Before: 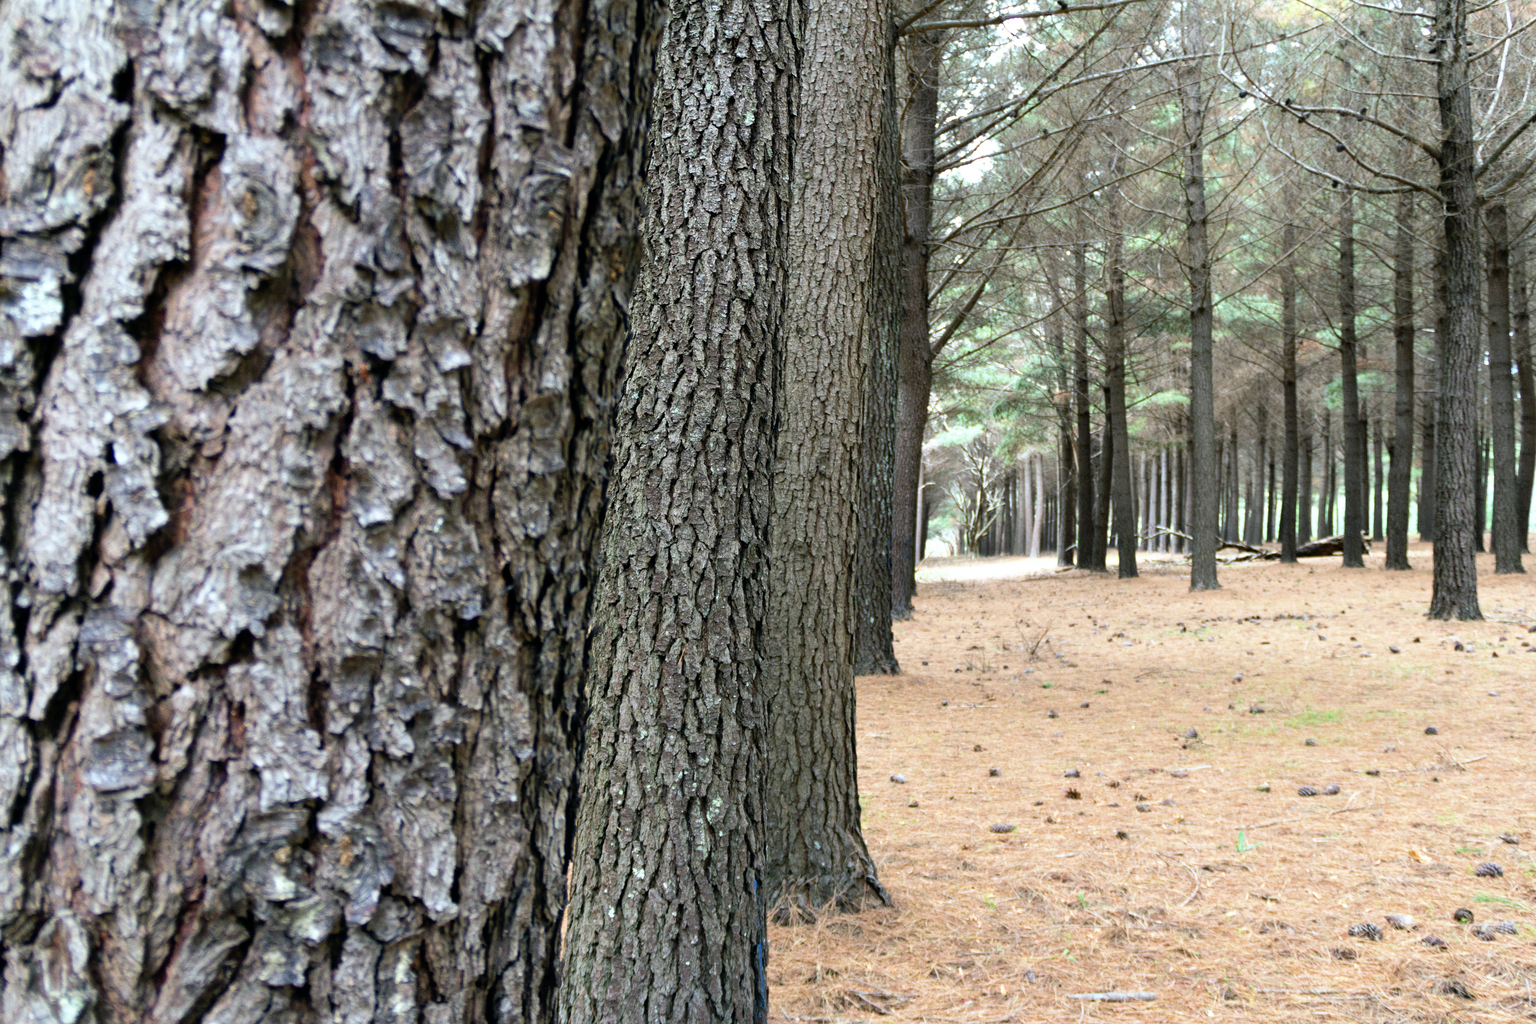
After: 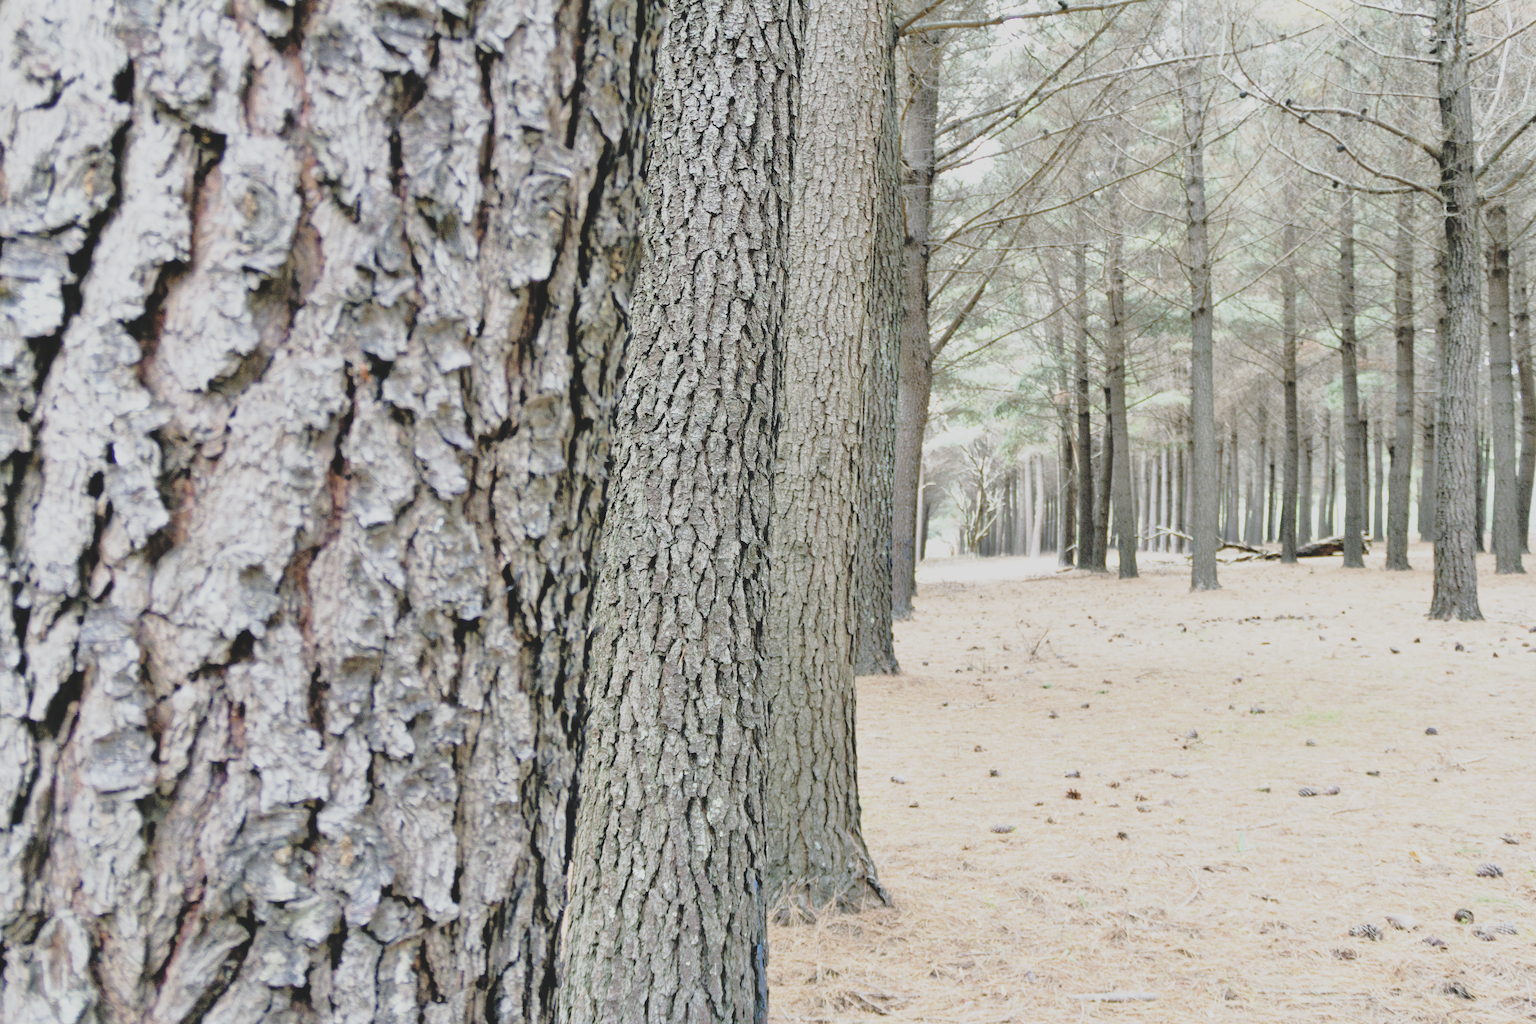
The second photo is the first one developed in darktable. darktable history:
tone equalizer: -7 EV 0.152 EV, -6 EV 0.58 EV, -5 EV 1.15 EV, -4 EV 1.33 EV, -3 EV 1.14 EV, -2 EV 0.6 EV, -1 EV 0.159 EV
base curve: curves: ch0 [(0, 0) (0.028, 0.03) (0.121, 0.232) (0.46, 0.748) (0.859, 0.968) (1, 1)], preserve colors none
contrast brightness saturation: contrast -0.258, saturation -0.445
